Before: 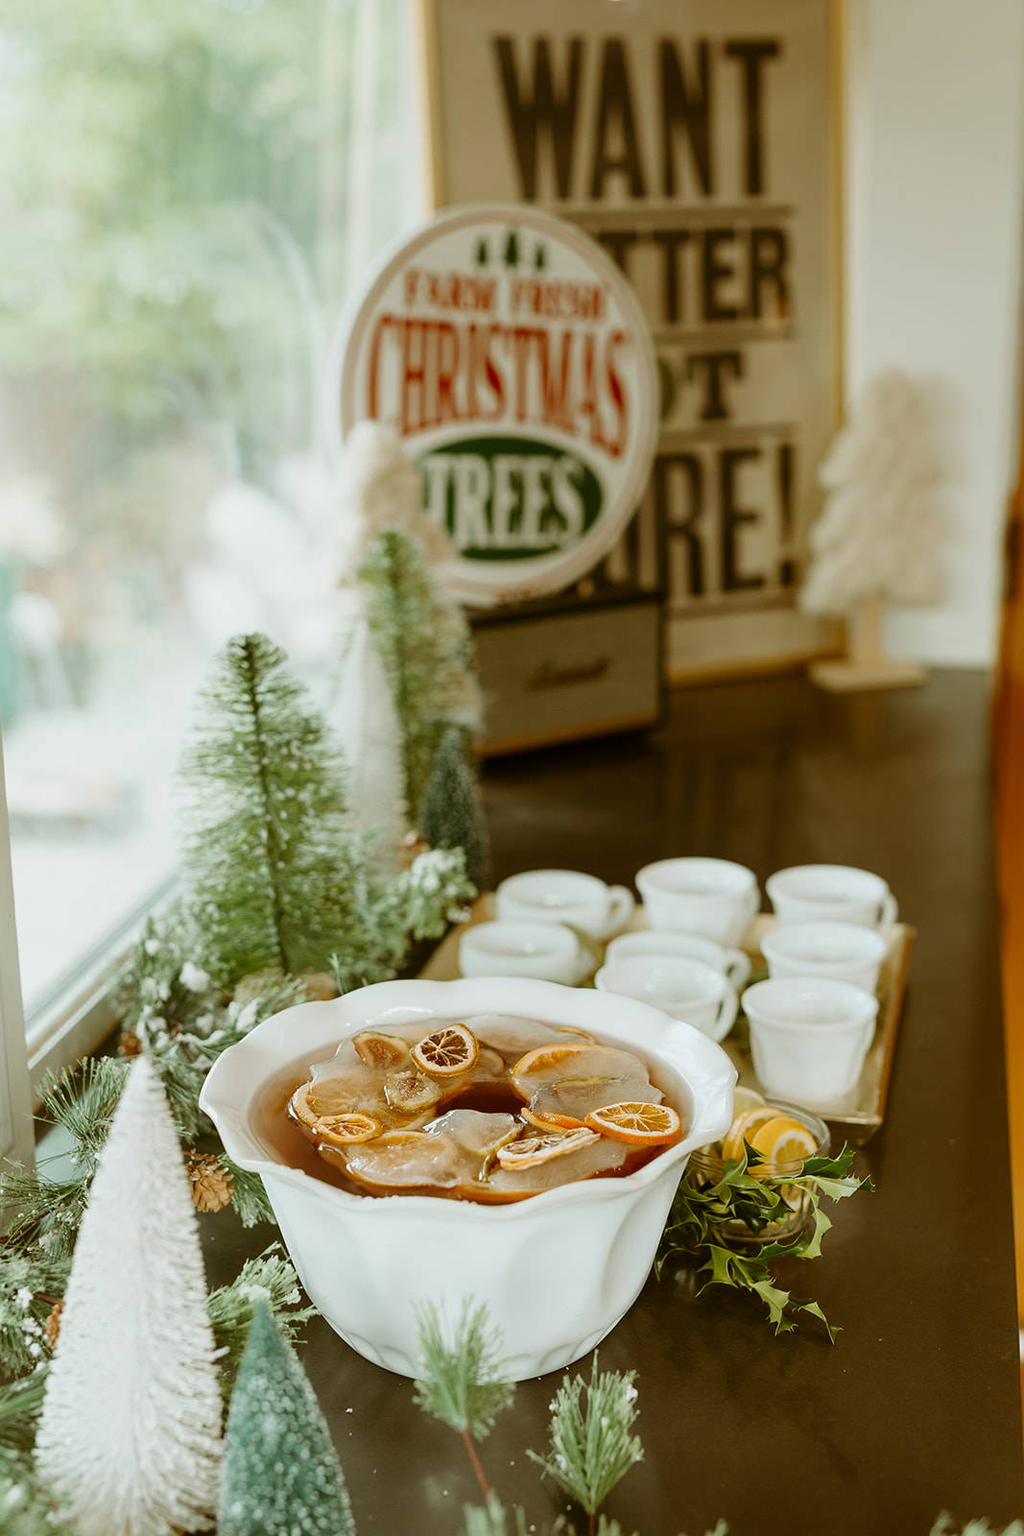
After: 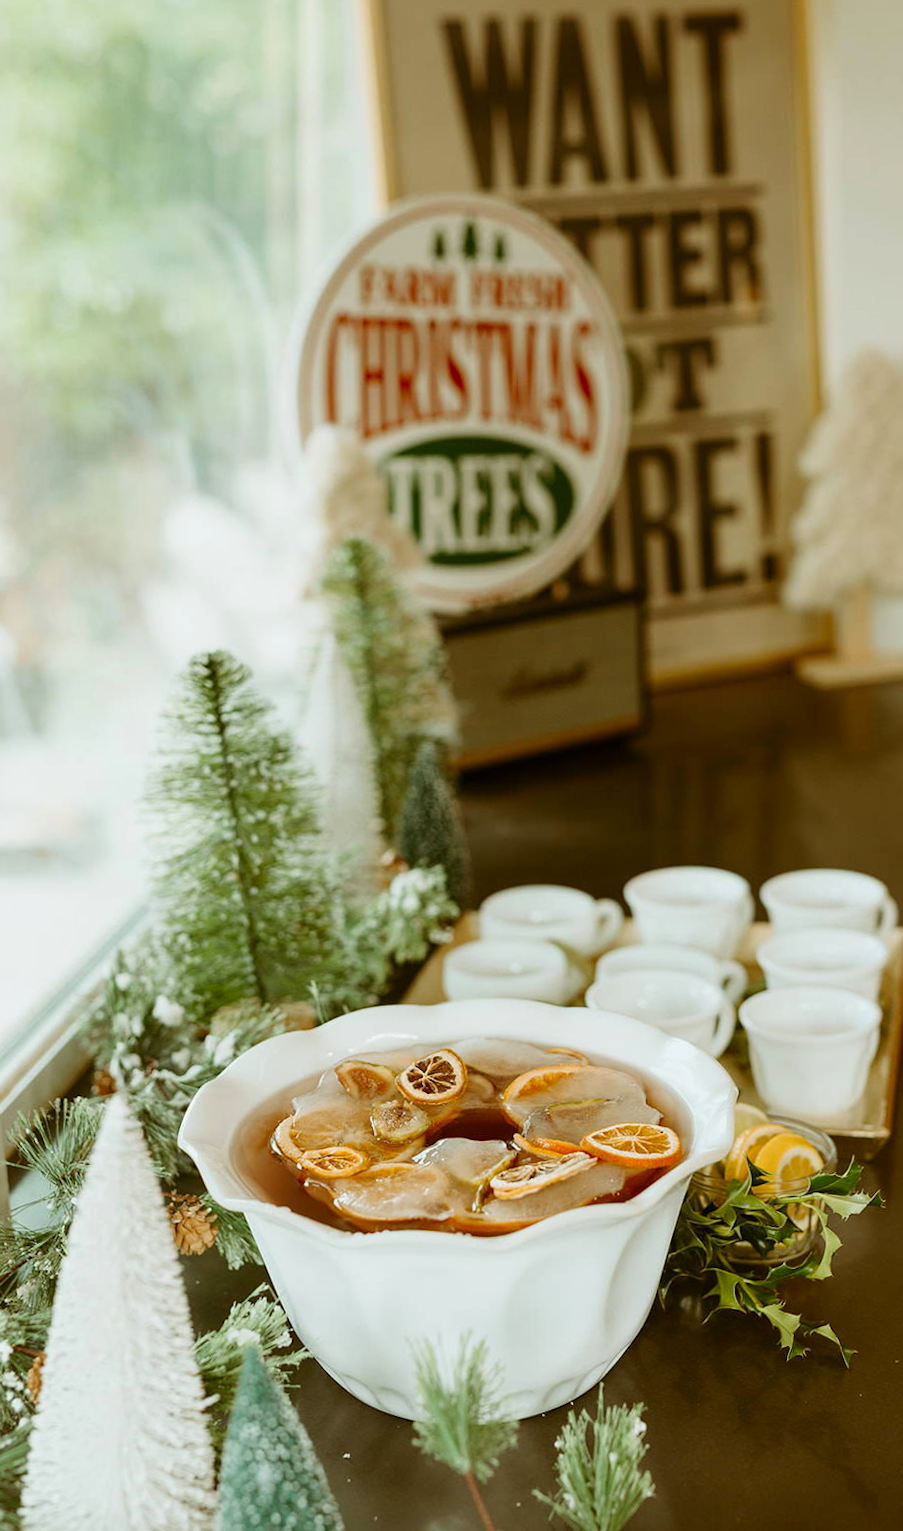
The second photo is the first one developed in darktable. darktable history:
contrast brightness saturation: contrast 0.1, brightness 0.03, saturation 0.09
rotate and perspective: rotation -1.17°, automatic cropping off
crop and rotate: angle 1°, left 4.281%, top 0.642%, right 11.383%, bottom 2.486%
